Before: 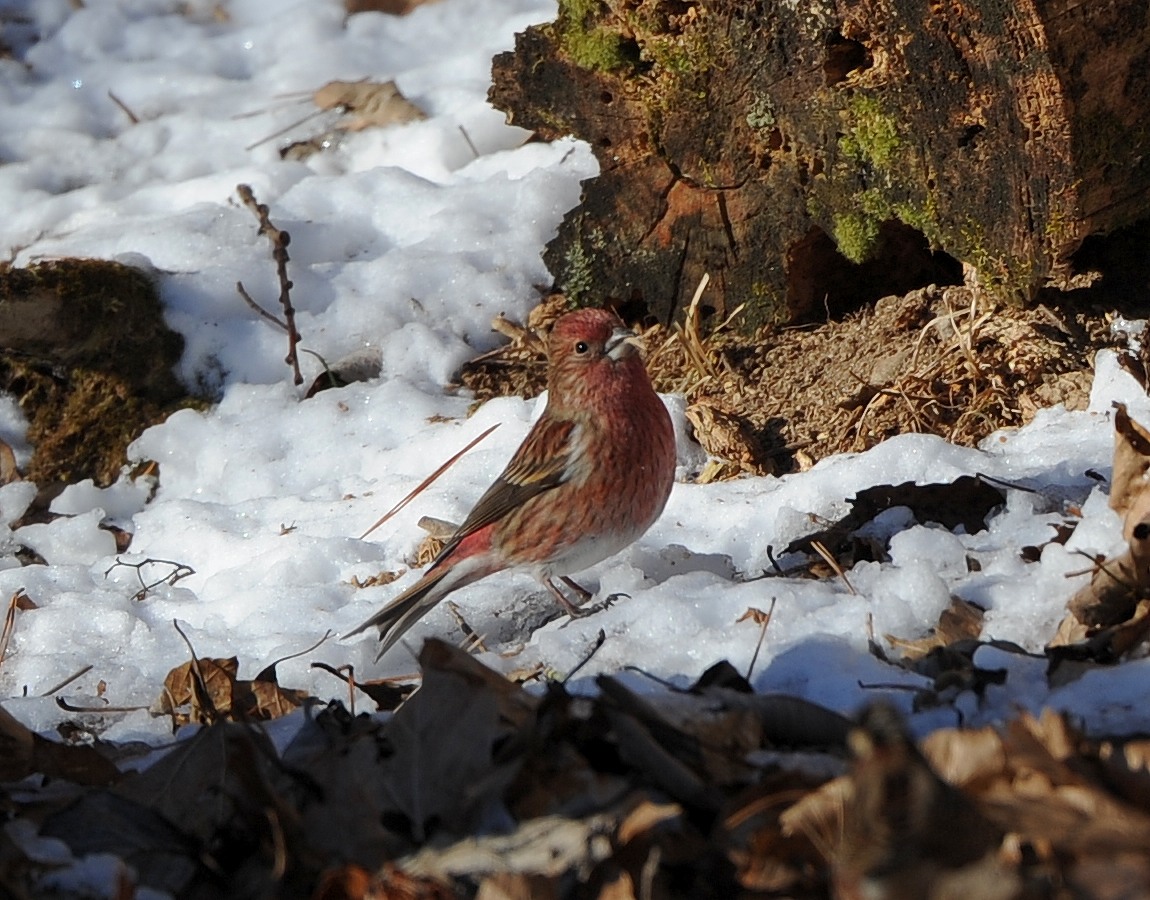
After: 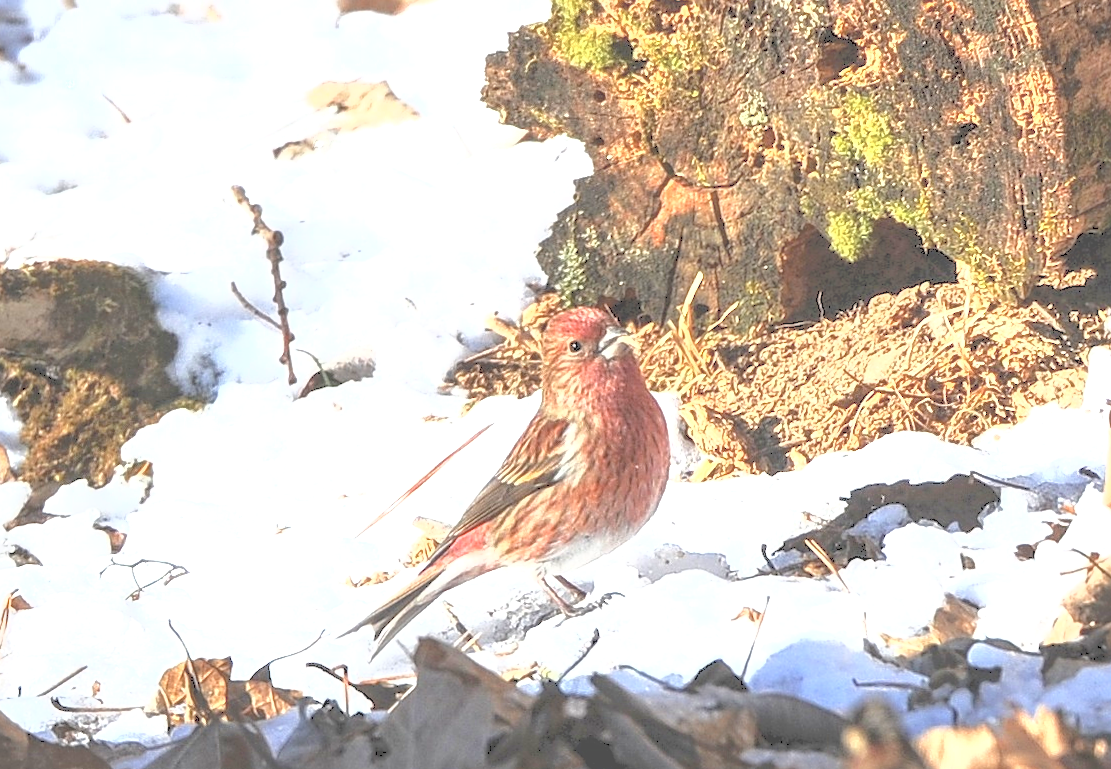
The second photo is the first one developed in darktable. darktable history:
crop and rotate: angle 0.148°, left 0.359%, right 2.656%, bottom 14.199%
tone curve: curves: ch0 [(0, 0) (0.003, 0.326) (0.011, 0.332) (0.025, 0.352) (0.044, 0.378) (0.069, 0.4) (0.1, 0.416) (0.136, 0.432) (0.177, 0.468) (0.224, 0.509) (0.277, 0.554) (0.335, 0.6) (0.399, 0.642) (0.468, 0.693) (0.543, 0.753) (0.623, 0.818) (0.709, 0.897) (0.801, 0.974) (0.898, 0.991) (1, 1)], color space Lab, independent channels, preserve colors none
exposure: black level correction 0, exposure 1.387 EV, compensate exposure bias true, compensate highlight preservation false
local contrast: highlights 6%, shadows 4%, detail 133%
sharpen: amount 0.209
